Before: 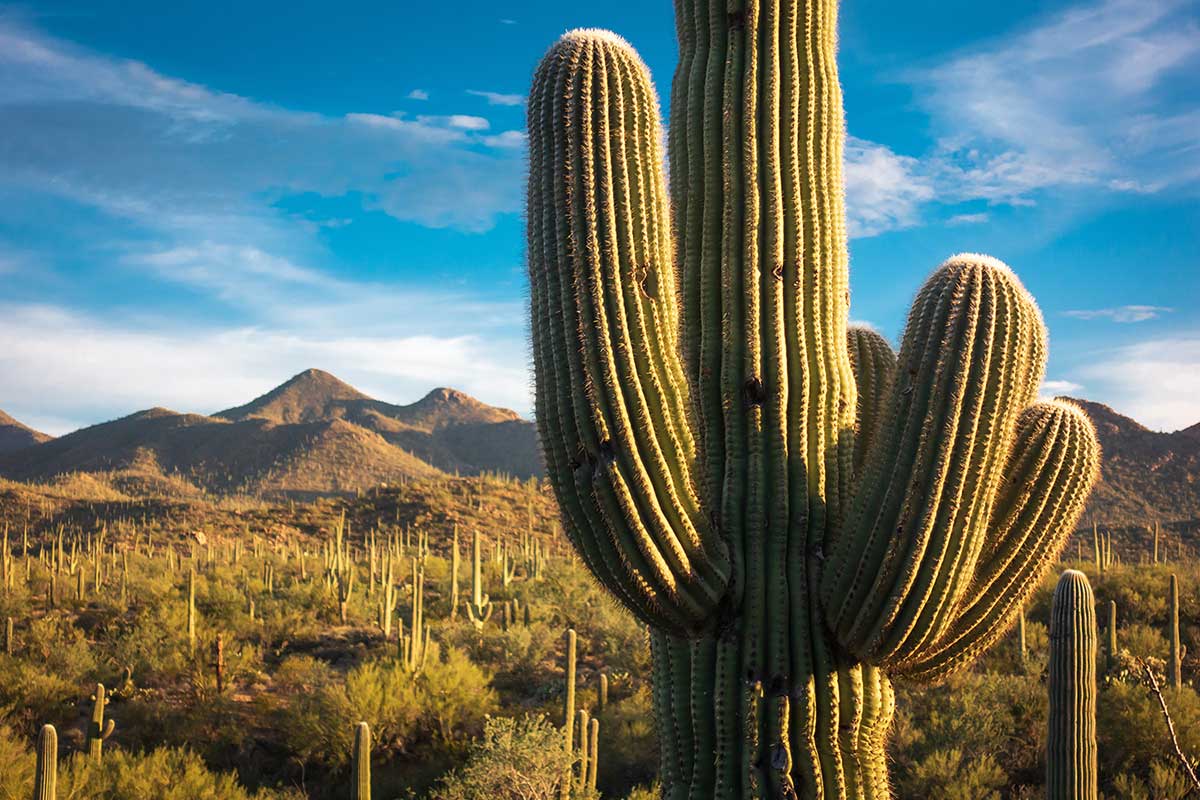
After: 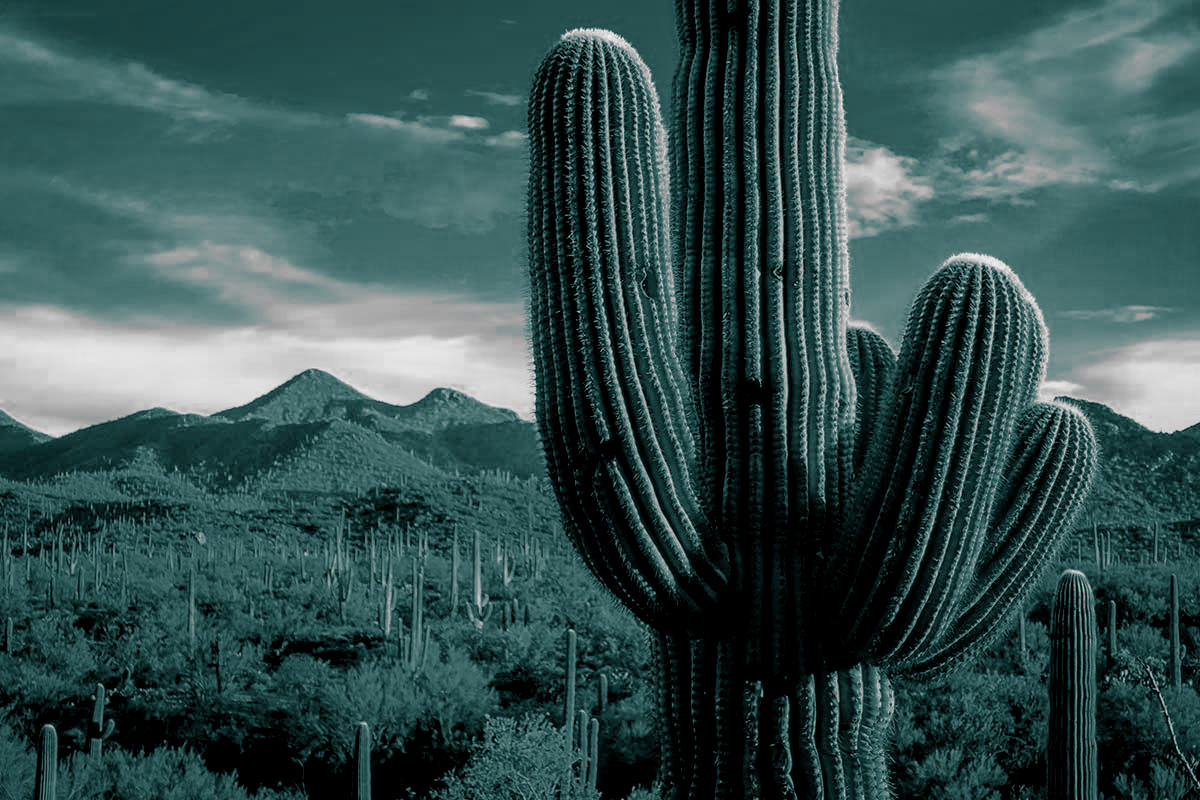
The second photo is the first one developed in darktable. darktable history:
split-toning: shadows › hue 183.6°, shadows › saturation 0.52, highlights › hue 0°, highlights › saturation 0
local contrast: detail 130%
color zones: curves: ch0 [(0.002, 0.429) (0.121, 0.212) (0.198, 0.113) (0.276, 0.344) (0.331, 0.541) (0.41, 0.56) (0.482, 0.289) (0.619, 0.227) (0.721, 0.18) (0.821, 0.435) (0.928, 0.555) (1, 0.587)]; ch1 [(0, 0) (0.143, 0) (0.286, 0) (0.429, 0) (0.571, 0) (0.714, 0) (0.857, 0)]
filmic rgb: black relative exposure -5 EV, hardness 2.88, contrast 1.3, highlights saturation mix -30%
